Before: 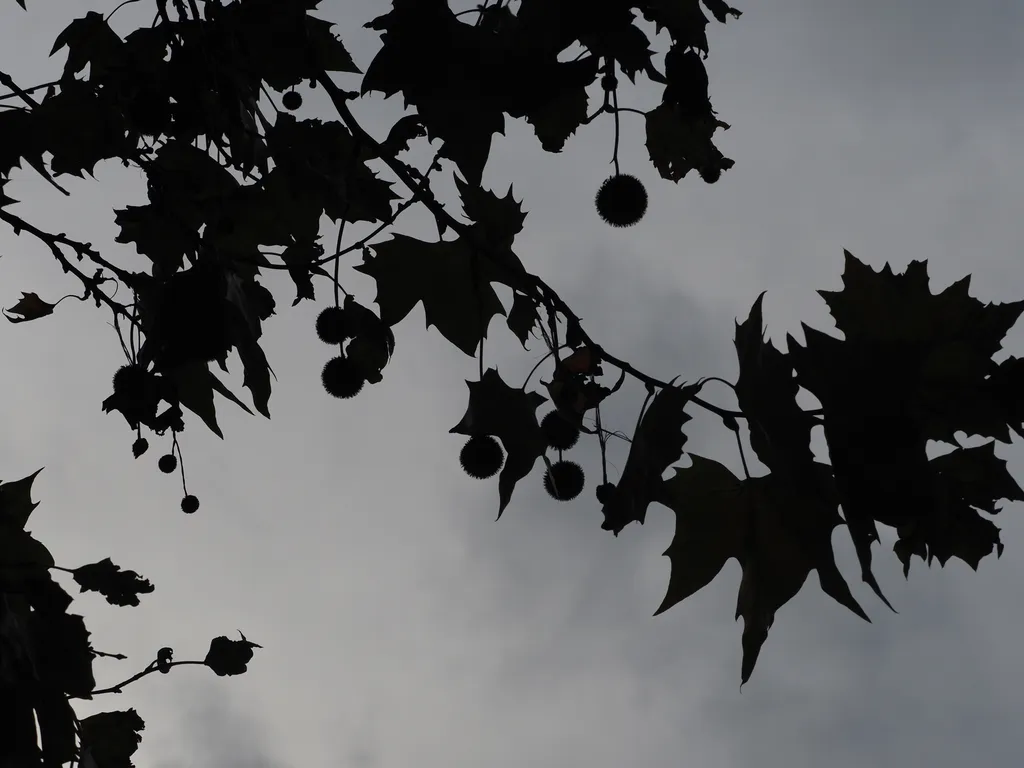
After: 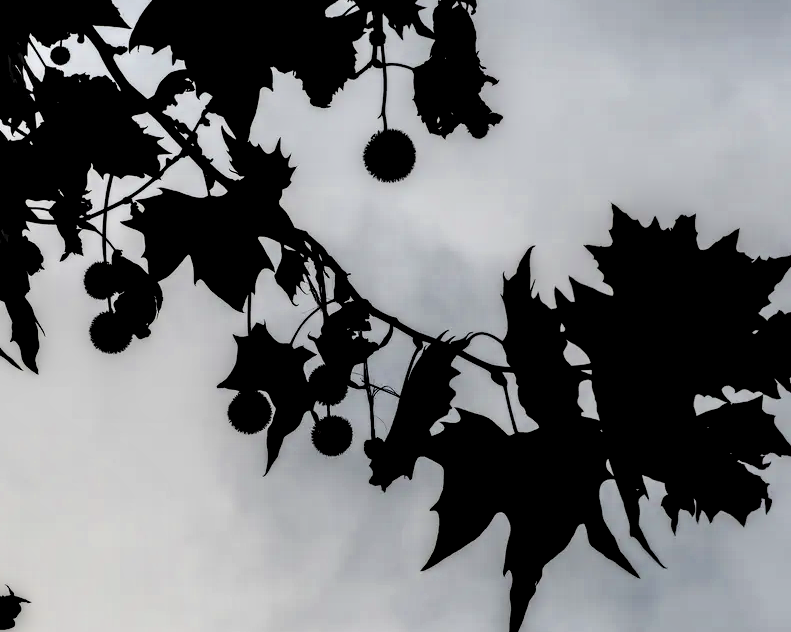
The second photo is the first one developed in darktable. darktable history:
tone equalizer: -7 EV 0.151 EV, -6 EV 0.561 EV, -5 EV 1.15 EV, -4 EV 1.33 EV, -3 EV 1.14 EV, -2 EV 0.6 EV, -1 EV 0.151 EV, edges refinement/feathering 500, mask exposure compensation -1.57 EV, preserve details no
local contrast: shadows 161%, detail 224%
crop: left 22.714%, top 5.91%, bottom 11.762%
